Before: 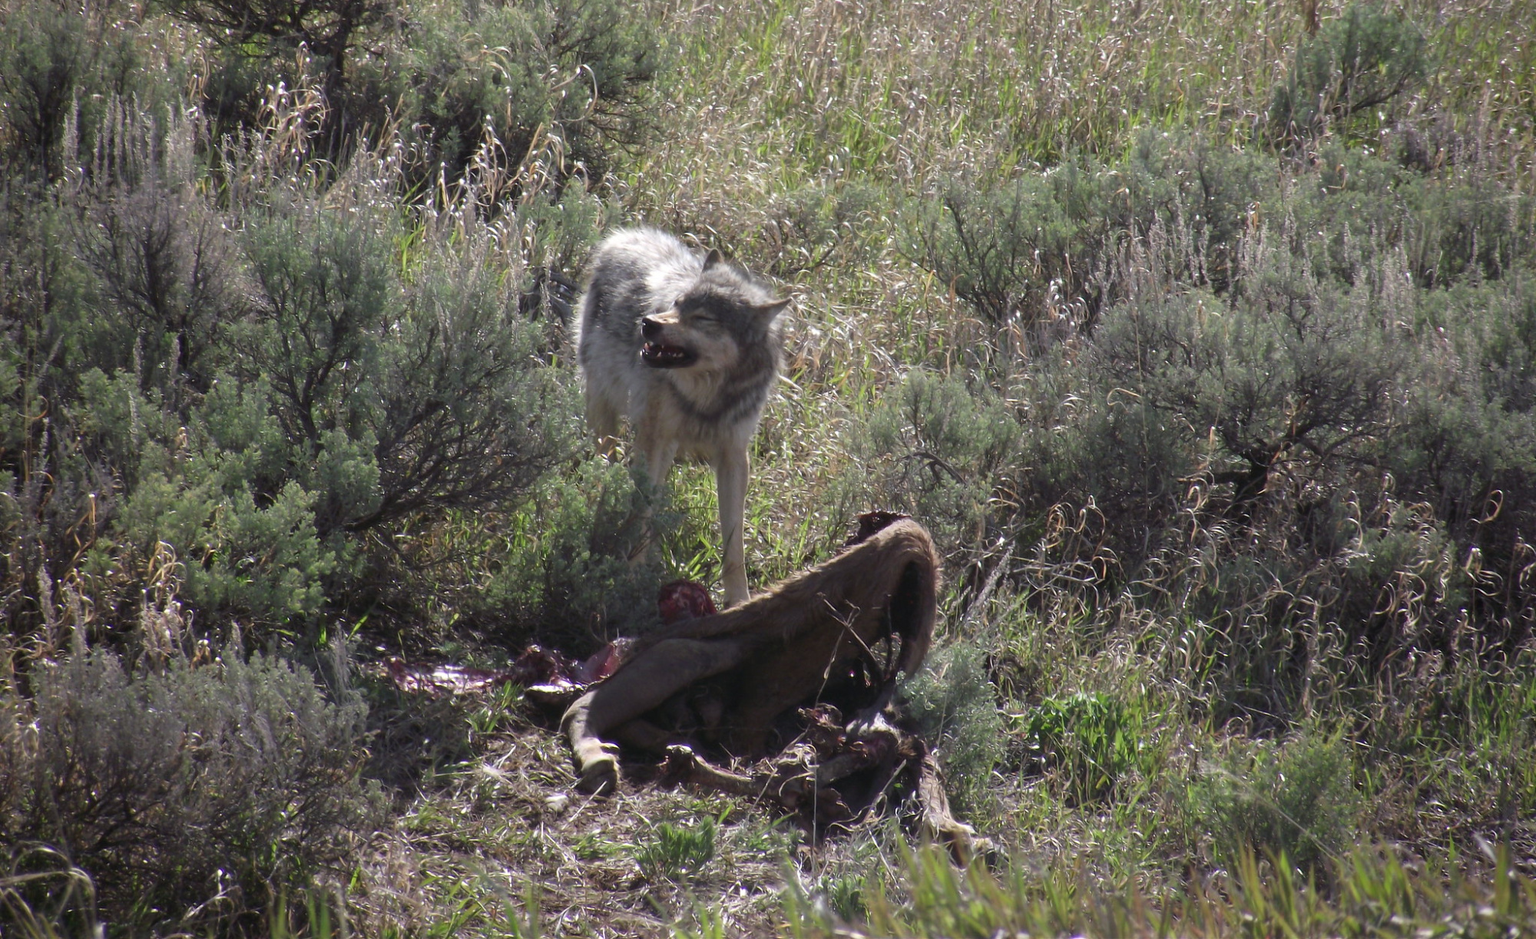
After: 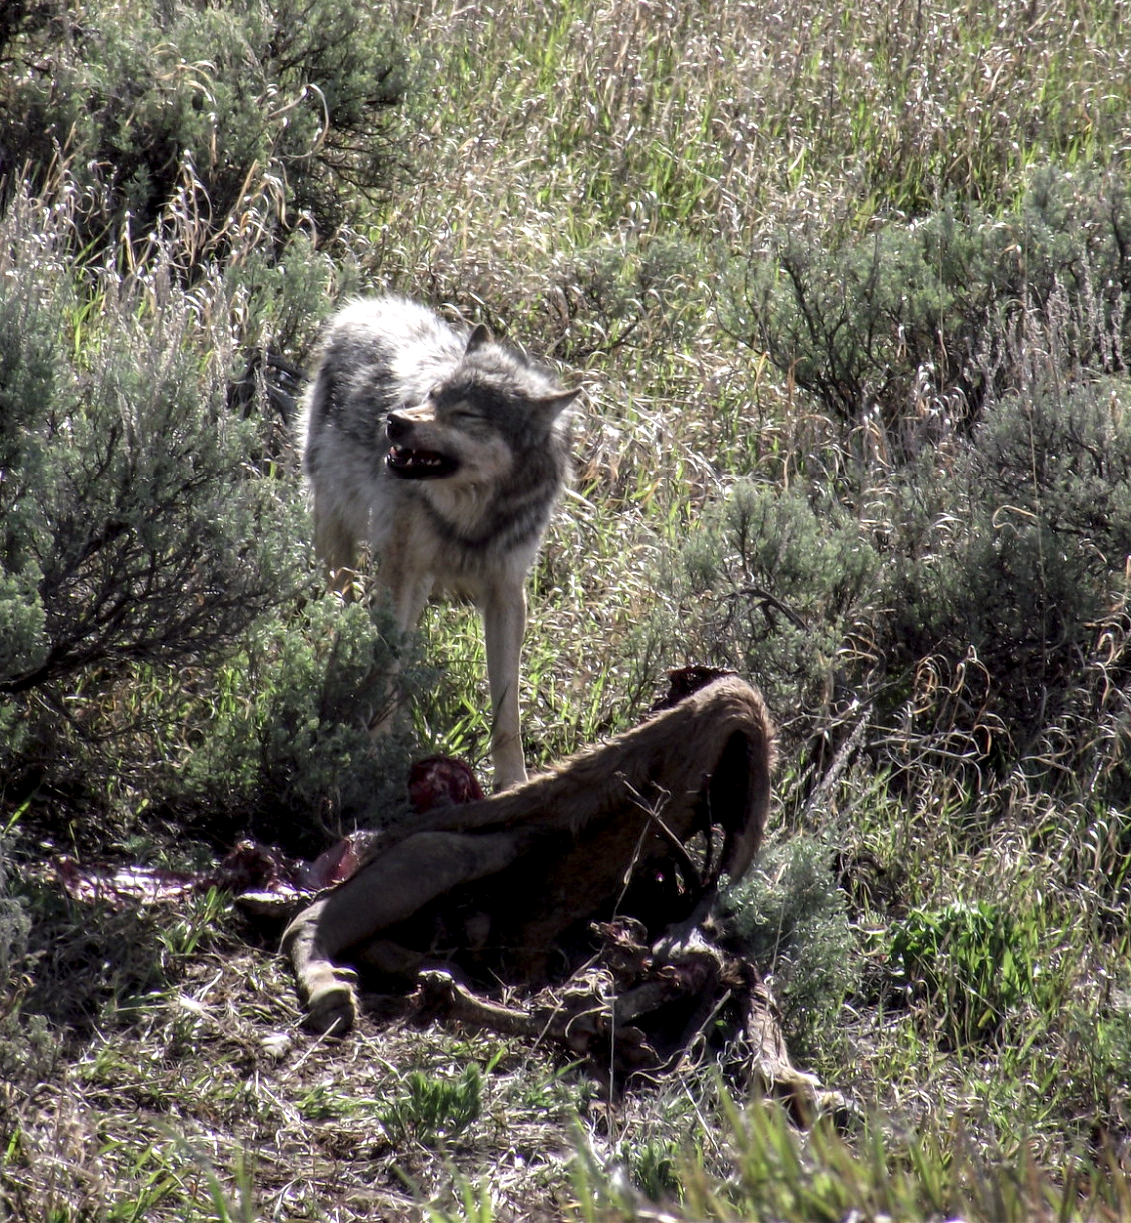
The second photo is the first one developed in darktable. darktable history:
crop and rotate: left 22.478%, right 20.964%
local contrast: highlights 22%, shadows 70%, detail 170%
